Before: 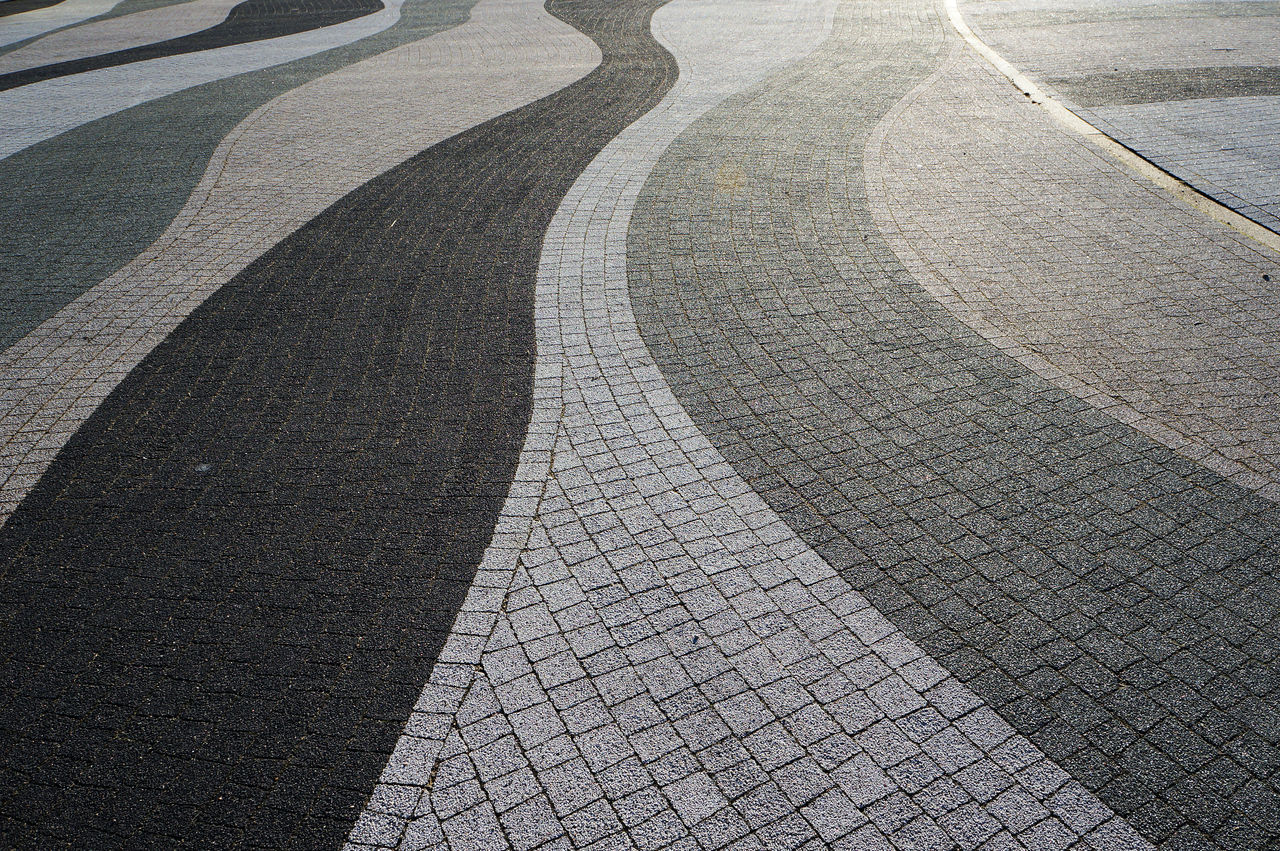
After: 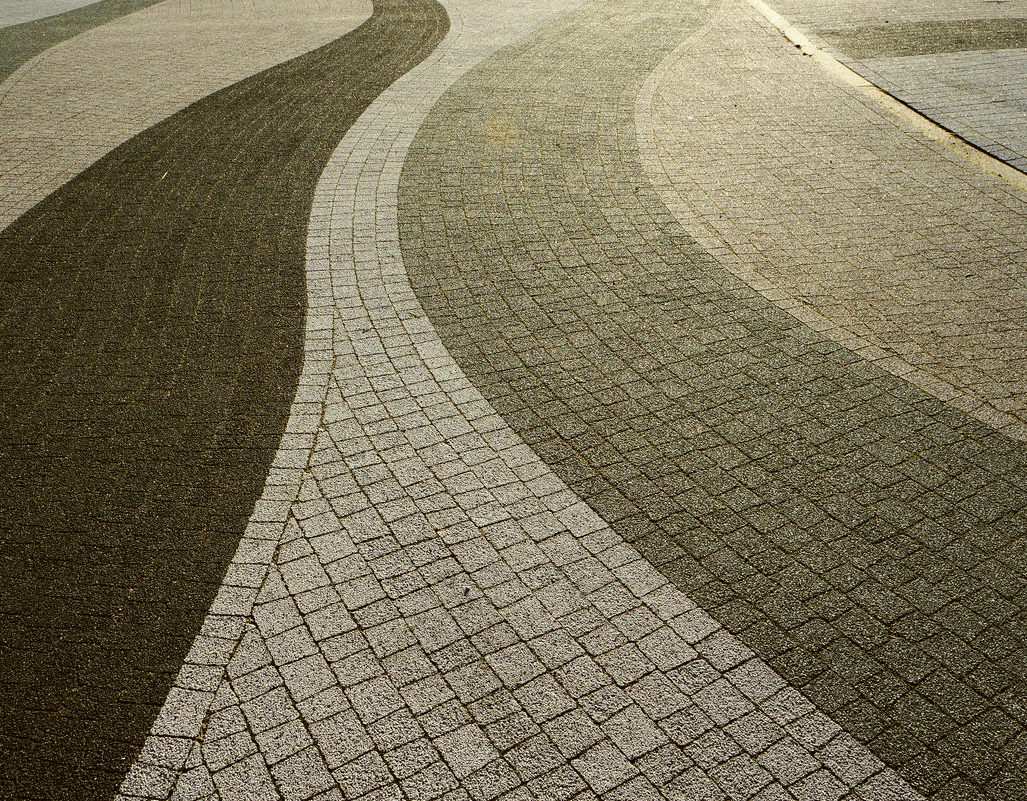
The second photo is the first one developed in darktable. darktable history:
crop and rotate: left 17.959%, top 5.771%, right 1.742%
color correction: highlights a* -1.43, highlights b* 10.12, shadows a* 0.395, shadows b* 19.35
